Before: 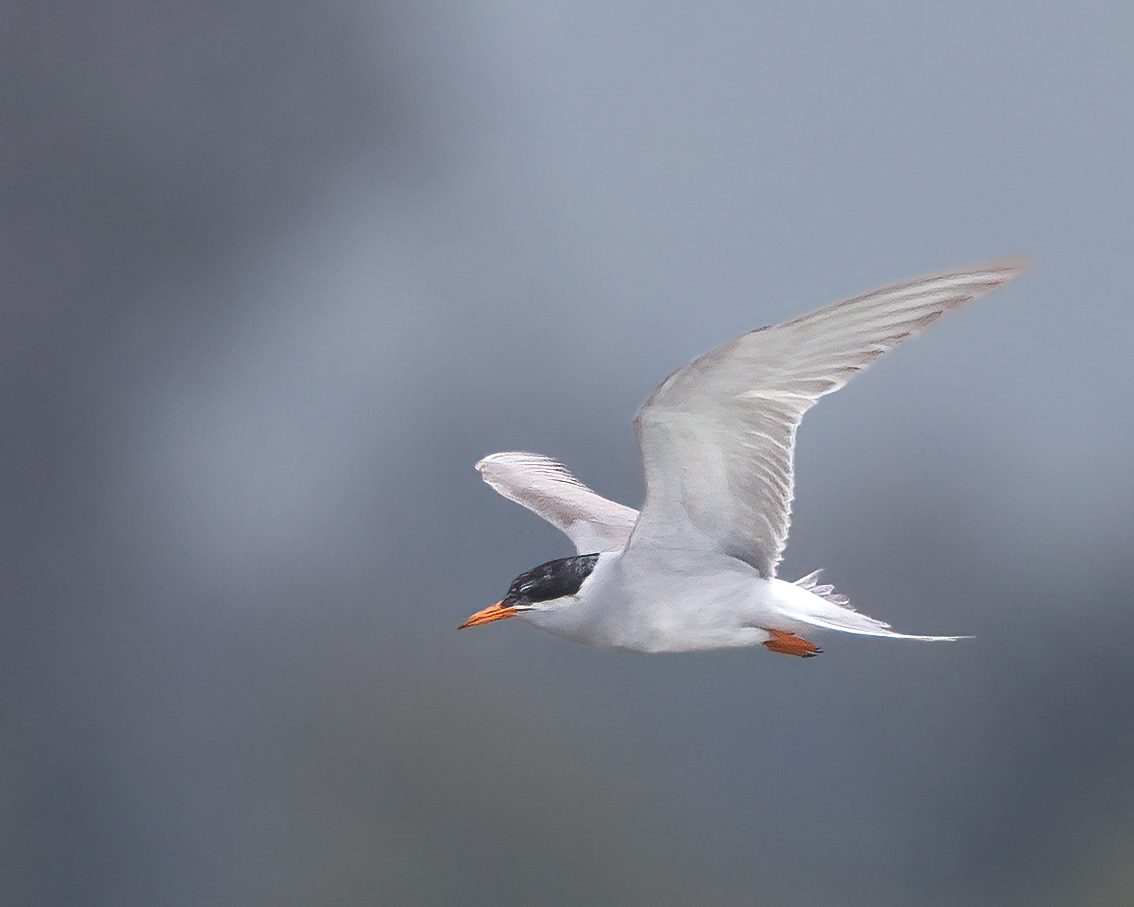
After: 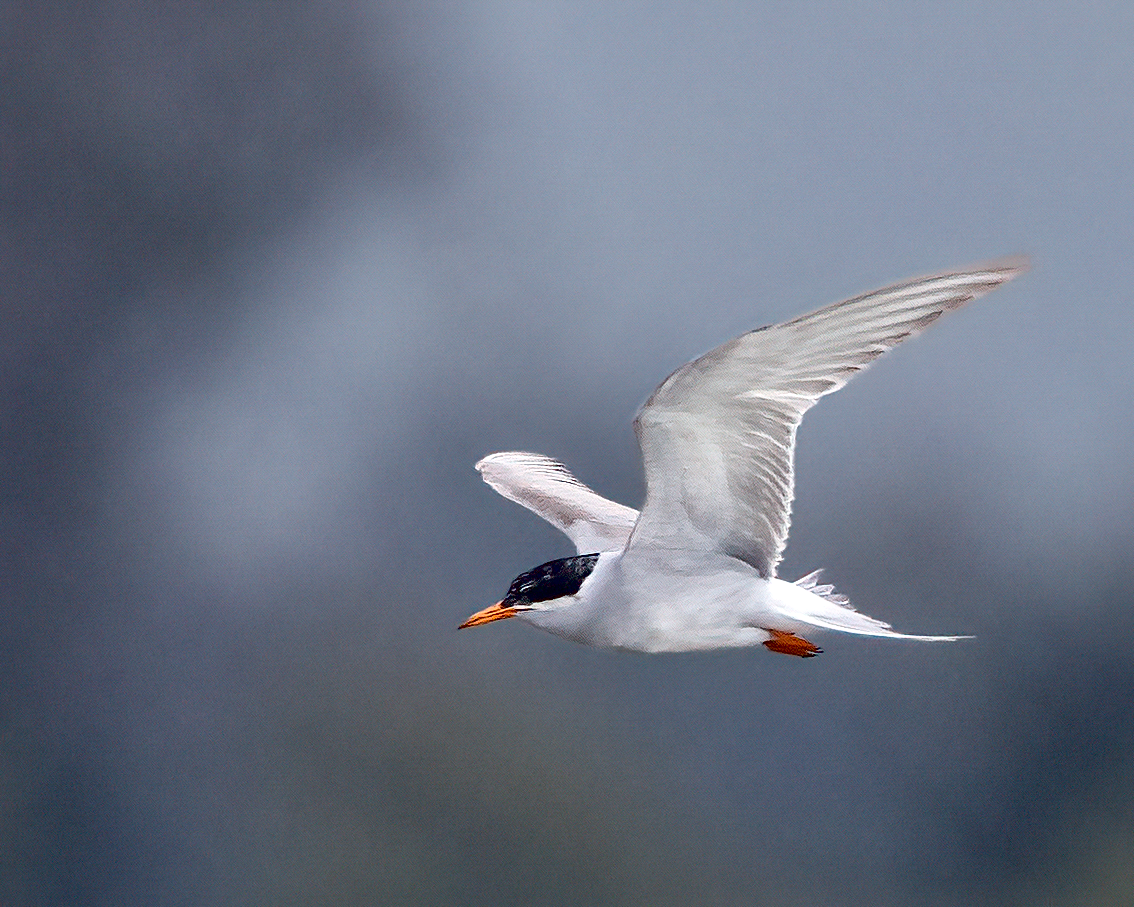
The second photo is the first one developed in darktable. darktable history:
local contrast: mode bilateral grid, contrast 20, coarseness 49, detail 150%, midtone range 0.2
velvia: strength 6.51%
exposure: black level correction 0.047, exposure 0.012 EV, compensate highlight preservation false
